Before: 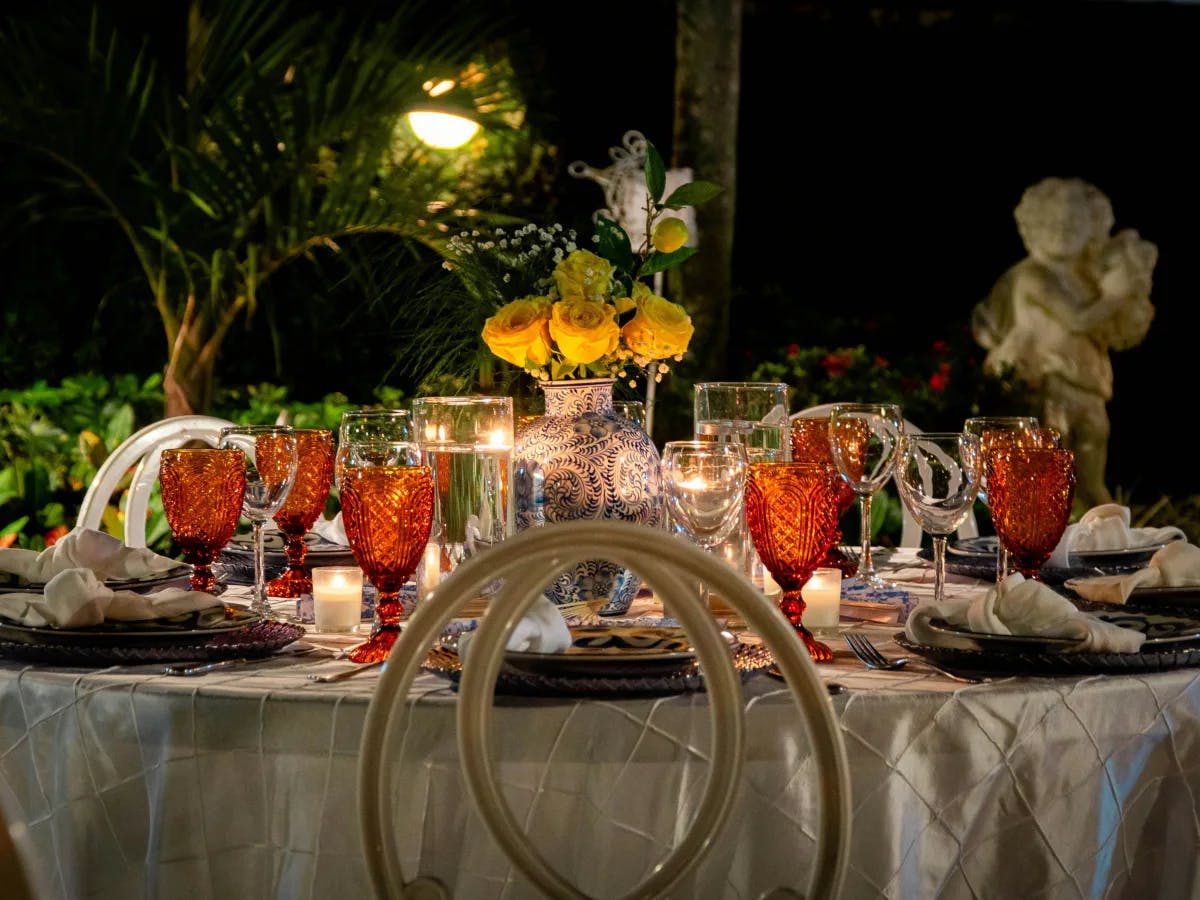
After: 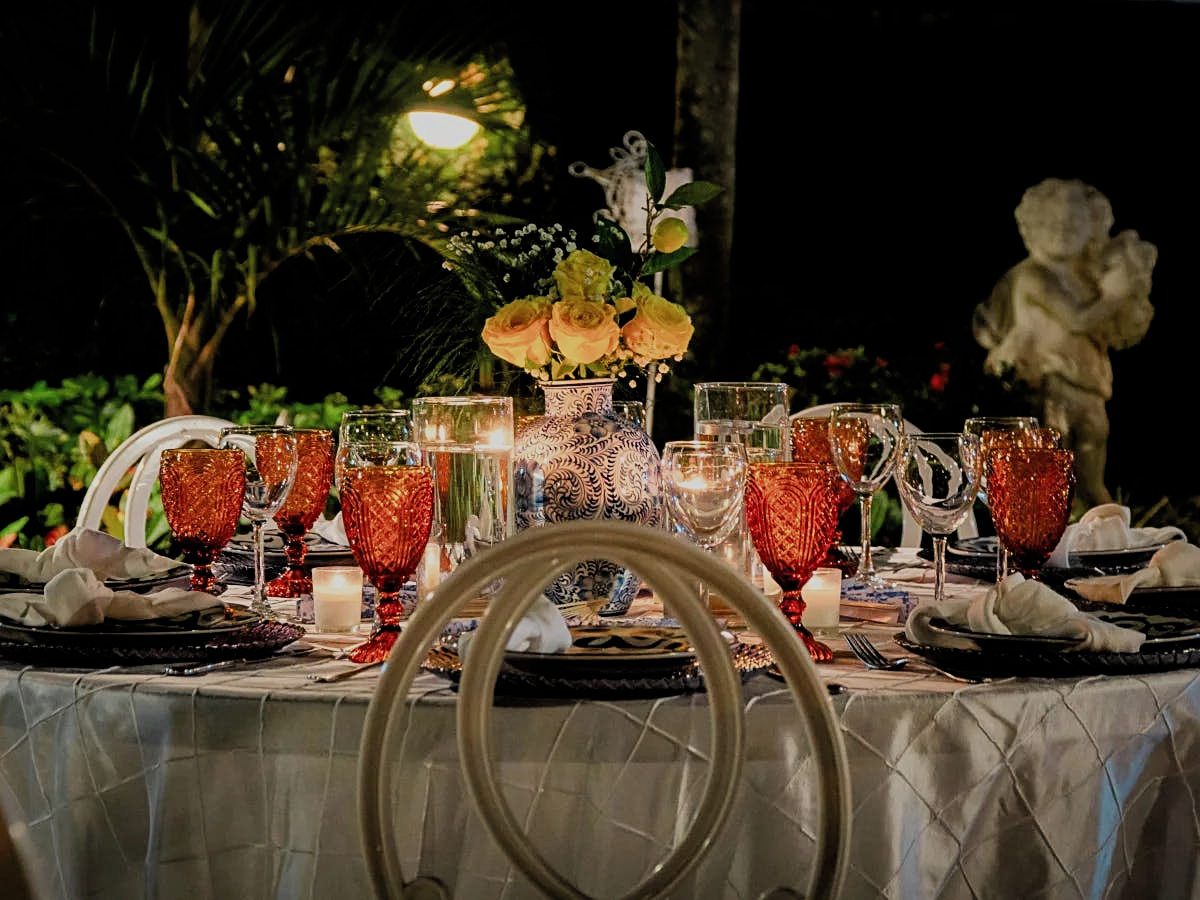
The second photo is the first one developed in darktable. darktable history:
sharpen: radius 1.967
filmic rgb: black relative exposure -7.65 EV, white relative exposure 4.56 EV, hardness 3.61, add noise in highlights 0, color science v3 (2019), use custom middle-gray values true, contrast in highlights soft
